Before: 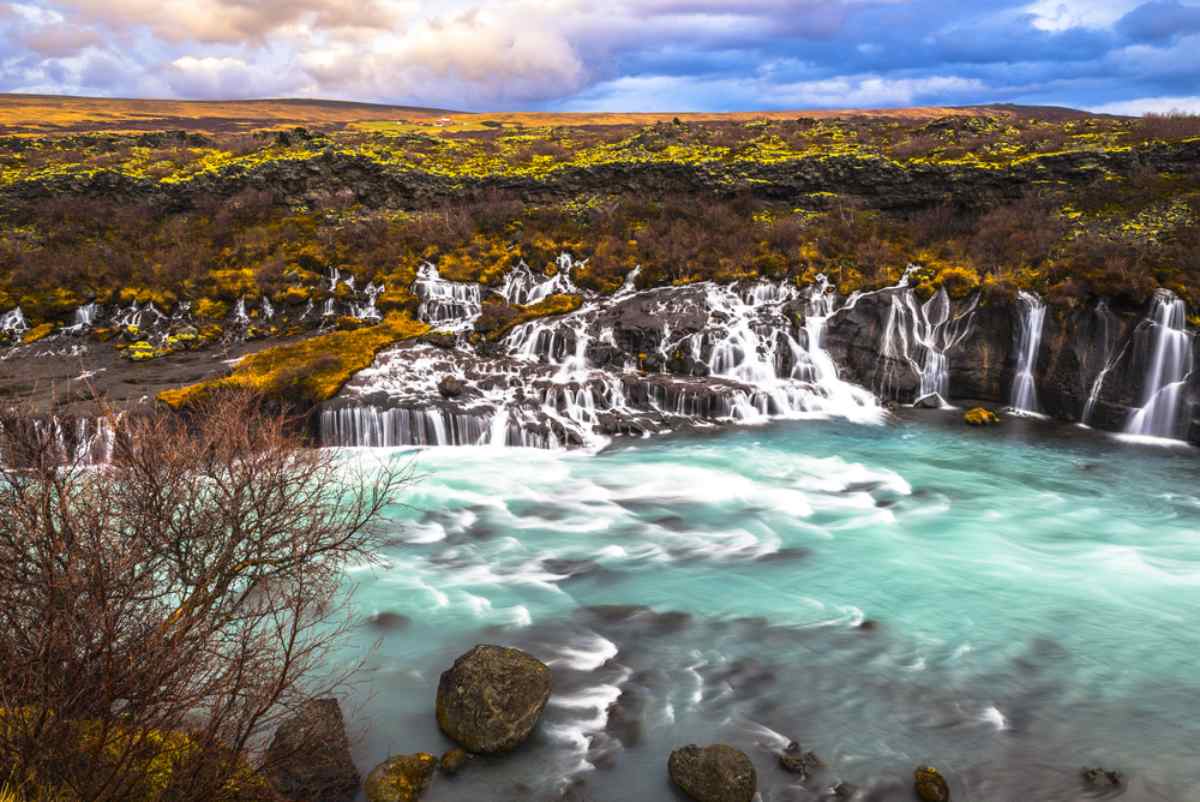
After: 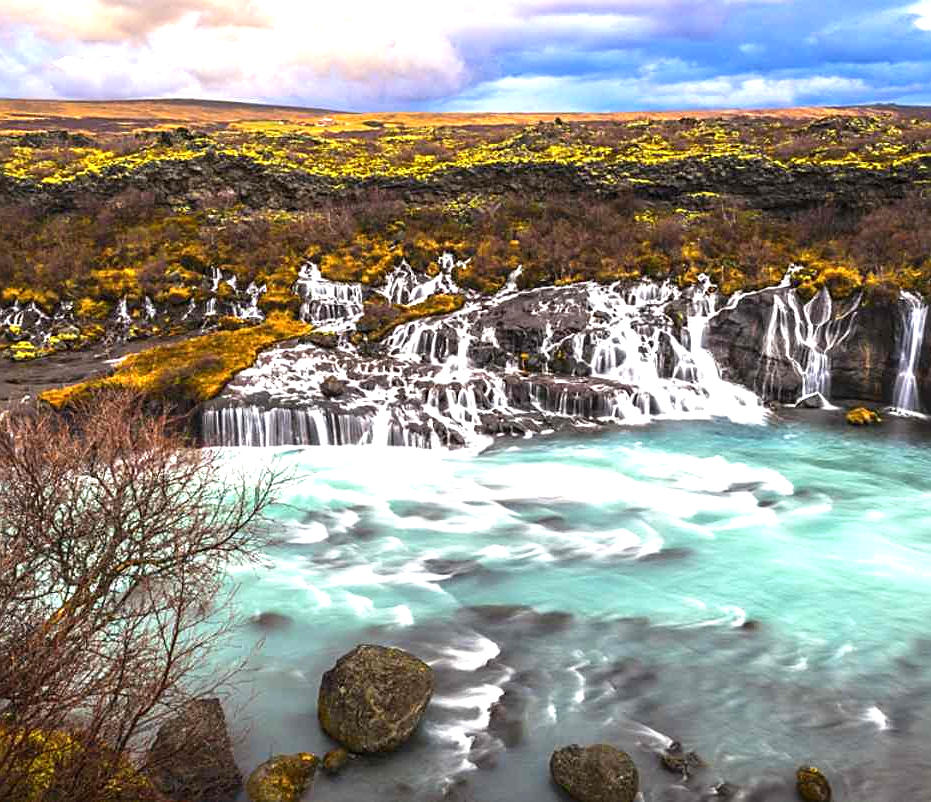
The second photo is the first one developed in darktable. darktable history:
sharpen: on, module defaults
crop: left 9.858%, right 12.504%
exposure: exposure 0.559 EV, compensate highlight preservation false
